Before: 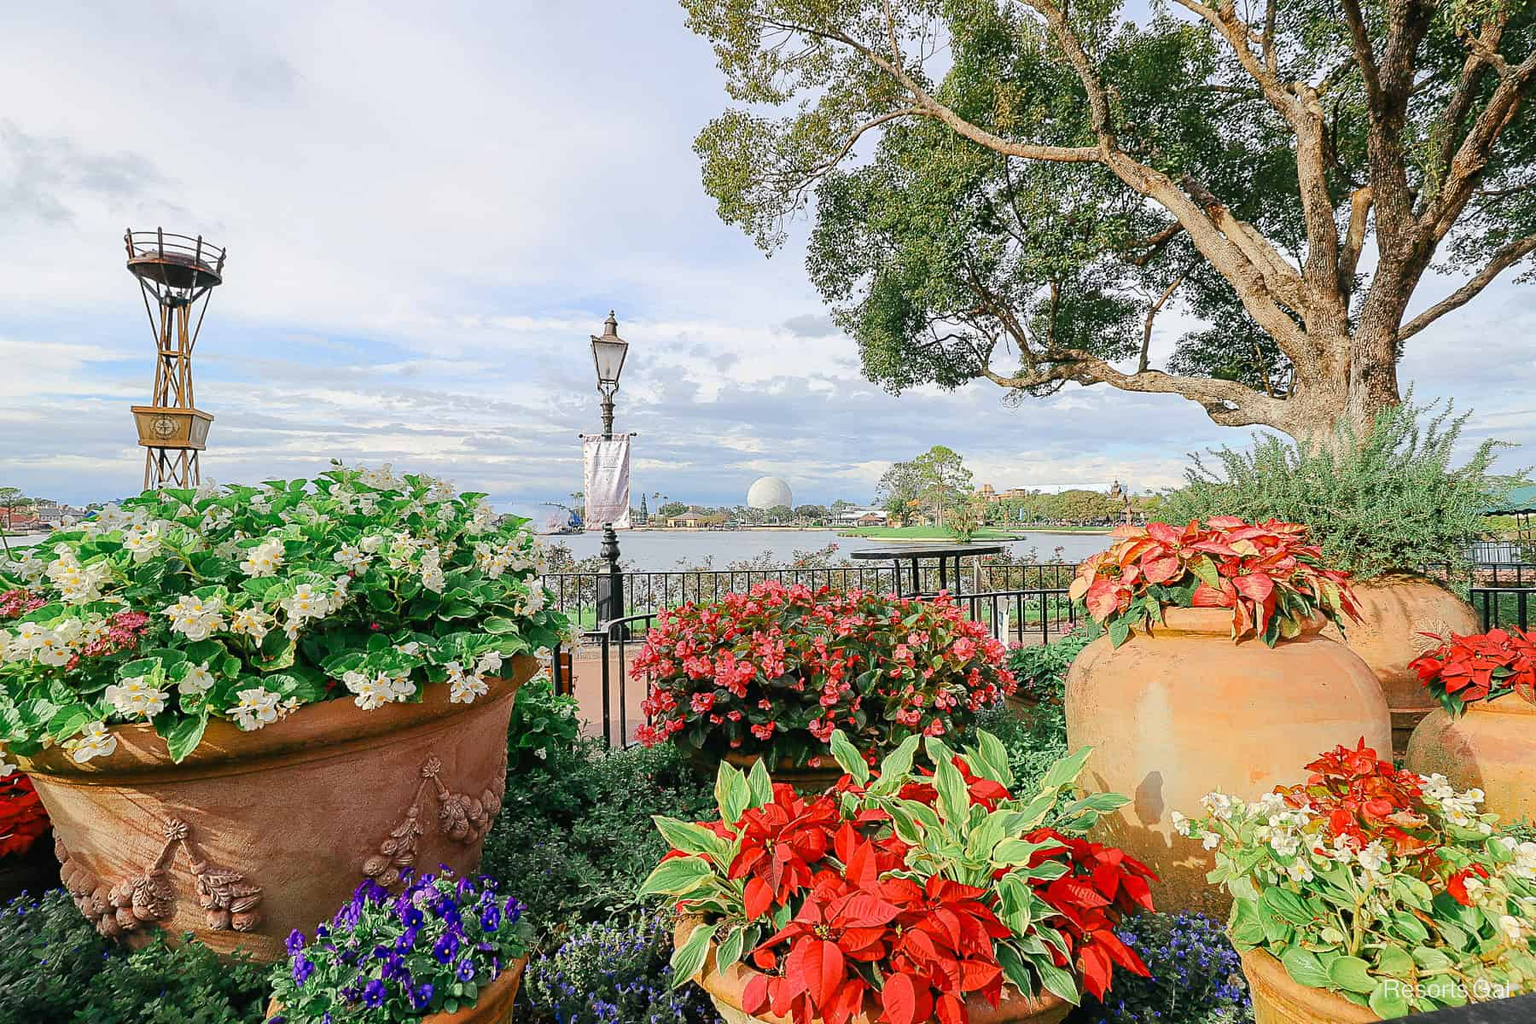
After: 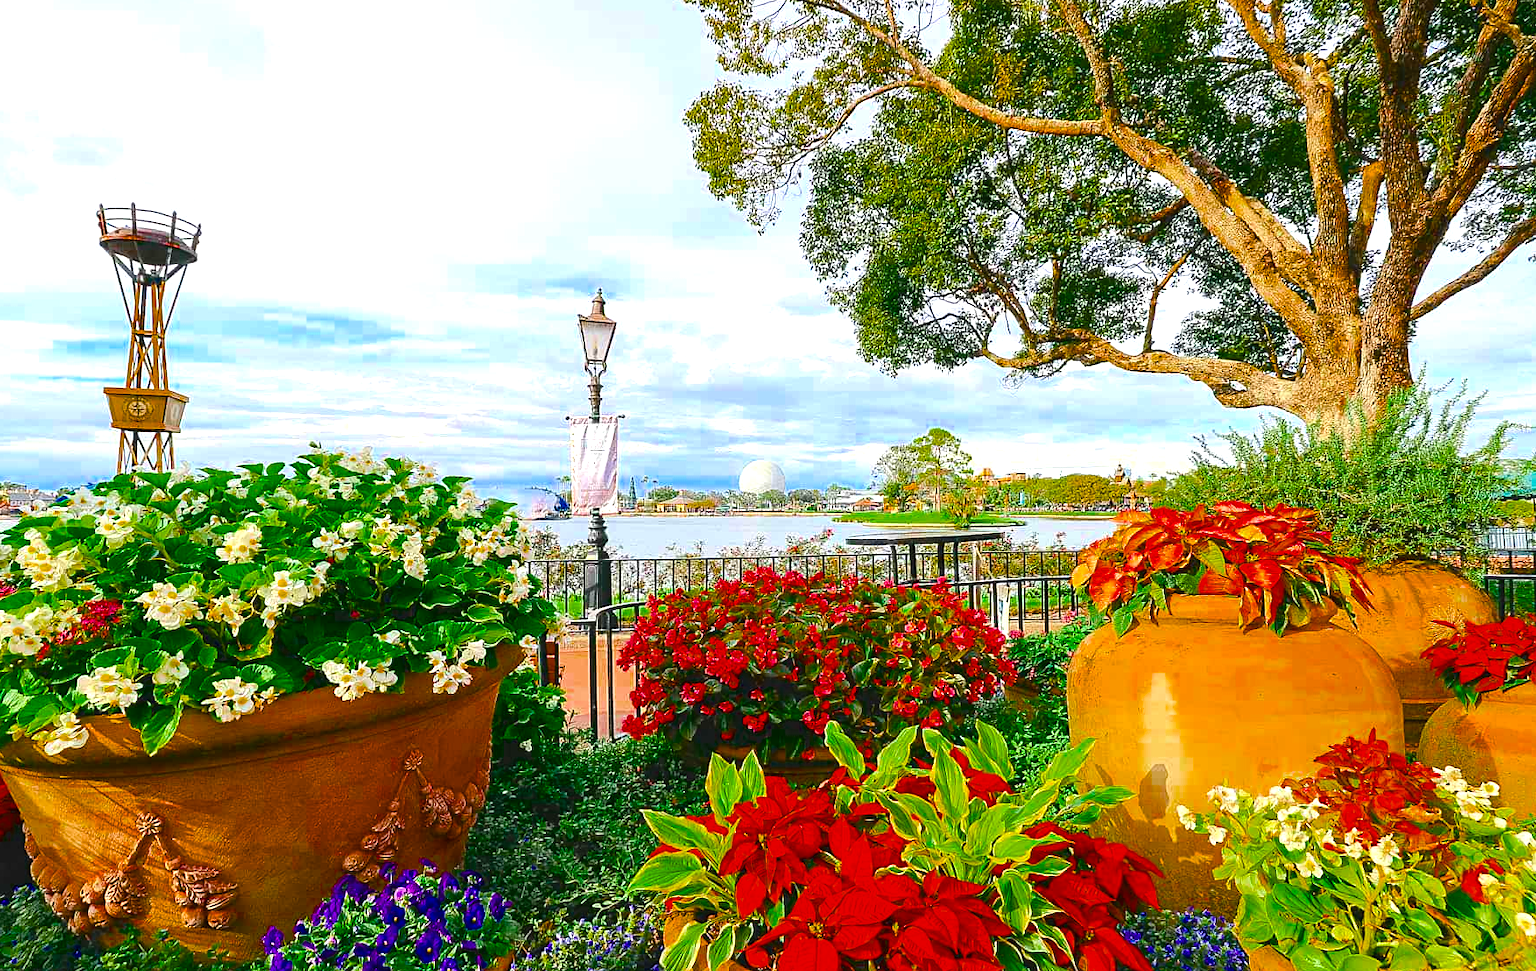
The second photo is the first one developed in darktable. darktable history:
crop: left 2.018%, top 3.052%, right 1.024%, bottom 4.914%
color balance rgb: global offset › luminance 0.5%, perceptual saturation grading › global saturation 98.781%, perceptual brilliance grading › global brilliance 29.735%, global vibrance 15.781%, saturation formula JzAzBz (2021)
